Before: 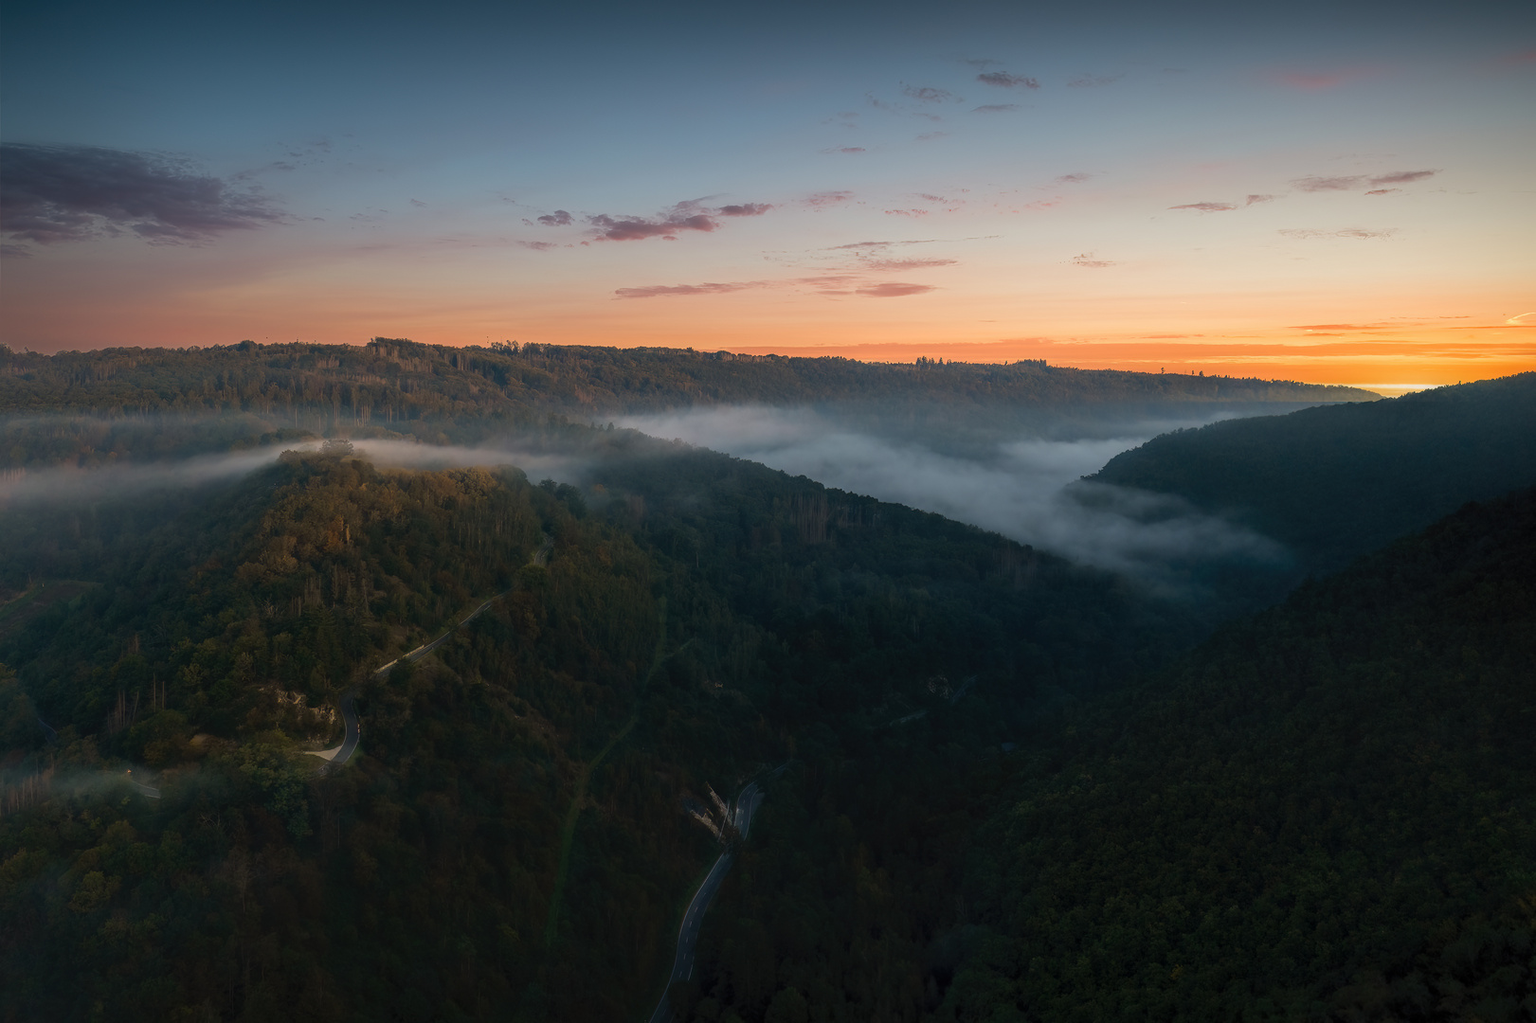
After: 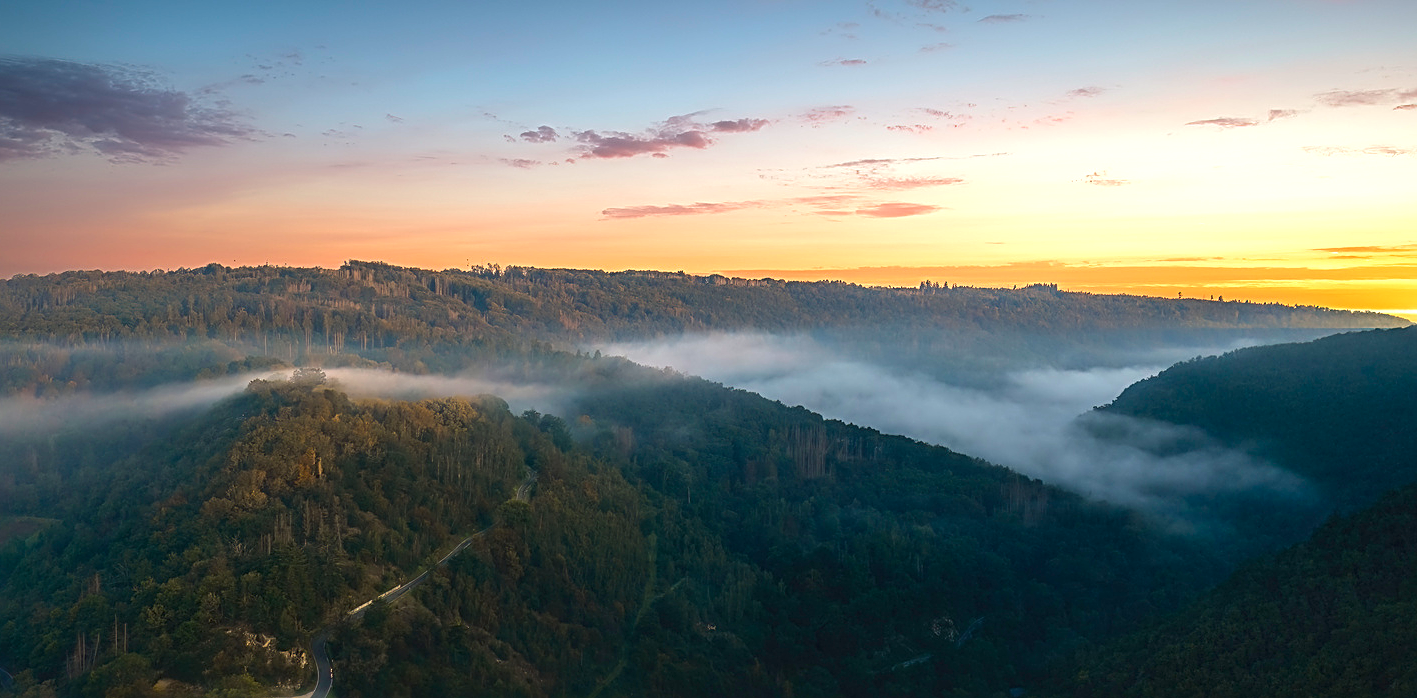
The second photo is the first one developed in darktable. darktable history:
base curve: preserve colors none
crop: left 2.912%, top 8.959%, right 9.631%, bottom 26.353%
contrast brightness saturation: contrast 0.029, brightness -0.04
exposure: black level correction 0.001, exposure 0.499 EV, compensate exposure bias true, compensate highlight preservation false
color zones: curves: ch0 [(0, 0.5) (0.143, 0.5) (0.286, 0.5) (0.429, 0.504) (0.571, 0.5) (0.714, 0.509) (0.857, 0.5) (1, 0.5)]; ch1 [(0, 0.425) (0.143, 0.425) (0.286, 0.375) (0.429, 0.405) (0.571, 0.5) (0.714, 0.47) (0.857, 0.425) (1, 0.435)]; ch2 [(0, 0.5) (0.143, 0.5) (0.286, 0.5) (0.429, 0.517) (0.571, 0.5) (0.714, 0.51) (0.857, 0.5) (1, 0.5)]
haze removal: strength -0.064, compatibility mode true, adaptive false
sharpen: radius 2.558, amount 0.65
color balance rgb: shadows lift › chroma 2.038%, shadows lift › hue 247.76°, perceptual saturation grading › global saturation 25.39%, perceptual brilliance grading › global brilliance 9.678%, perceptual brilliance grading › shadows 15.22%, global vibrance 20%
